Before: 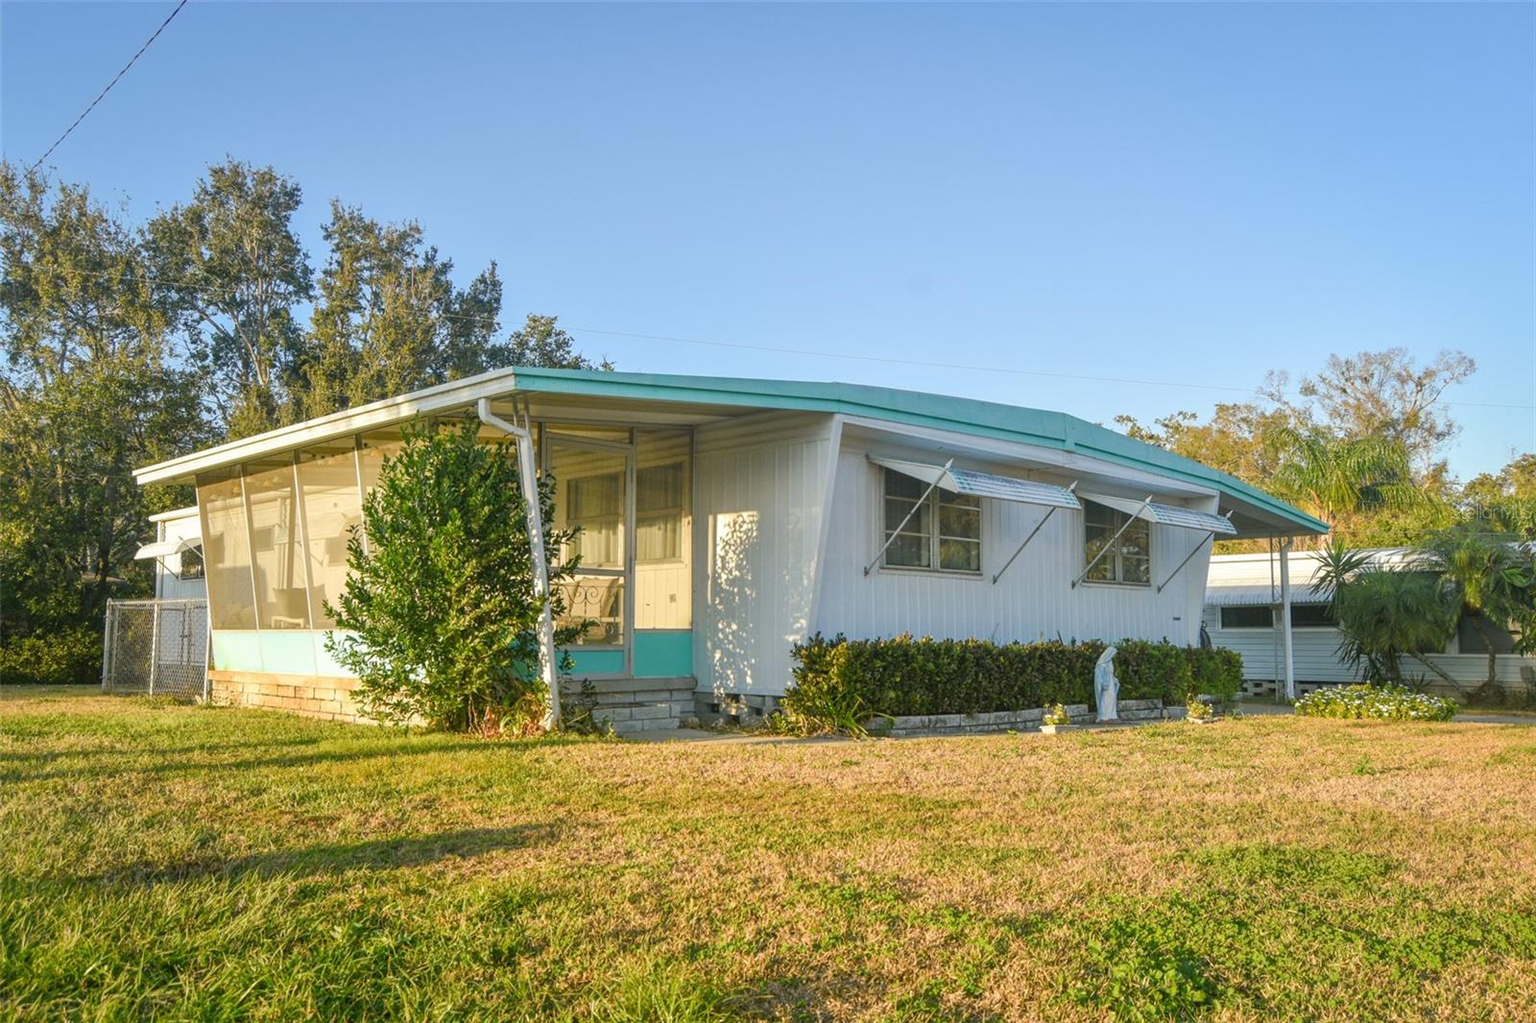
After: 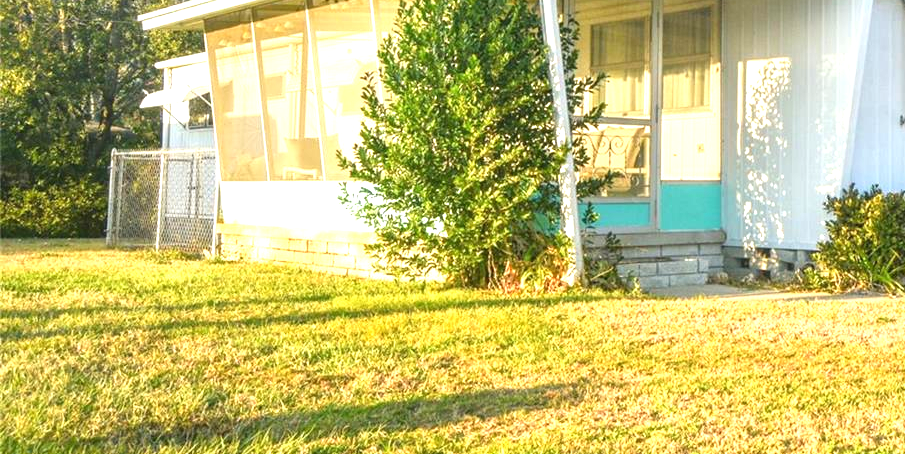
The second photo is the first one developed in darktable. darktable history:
exposure: black level correction 0, exposure 1.2 EV, compensate highlight preservation false
crop: top 44.635%, right 43.413%, bottom 12.739%
